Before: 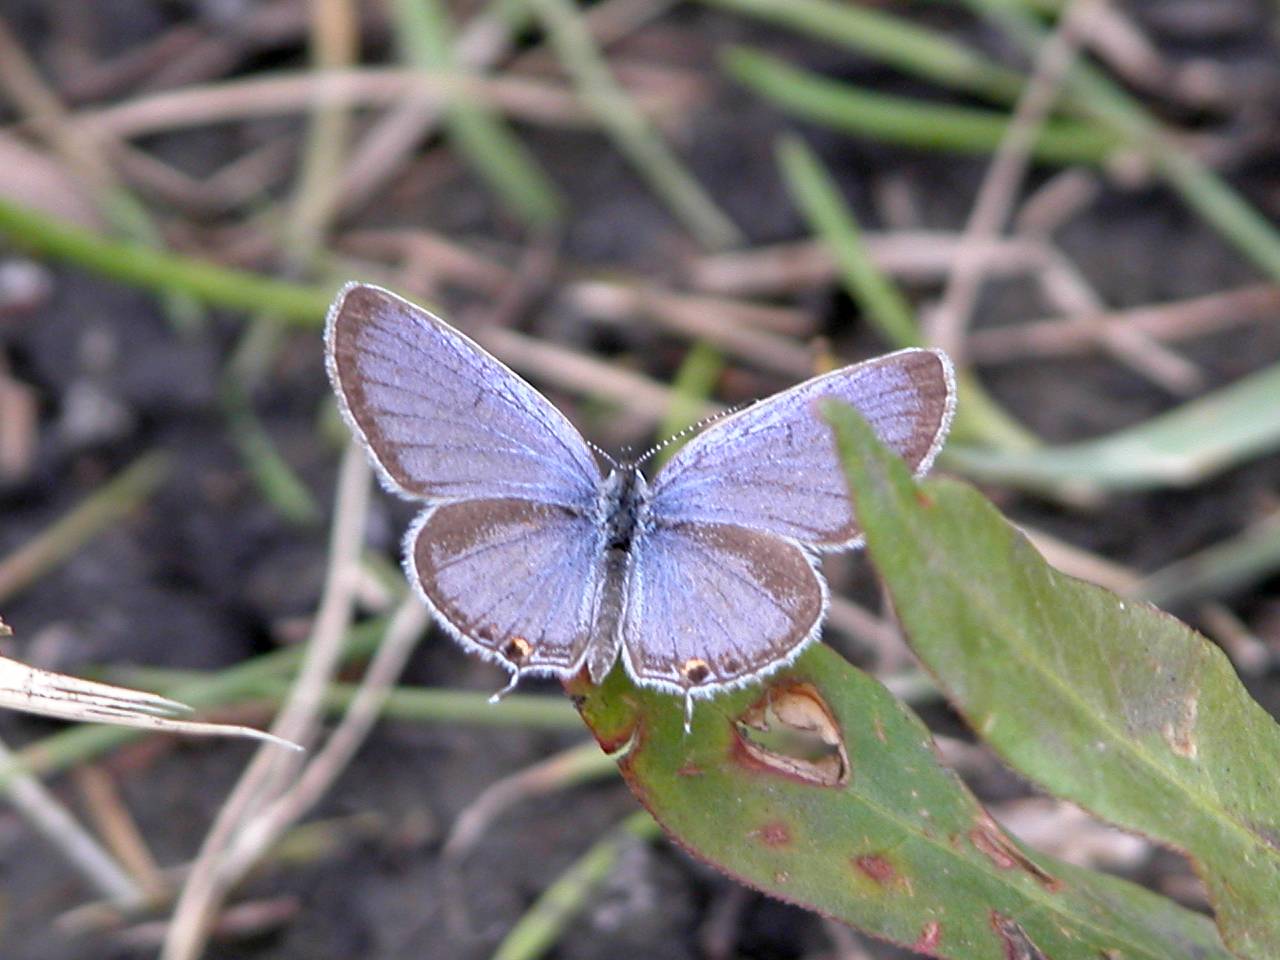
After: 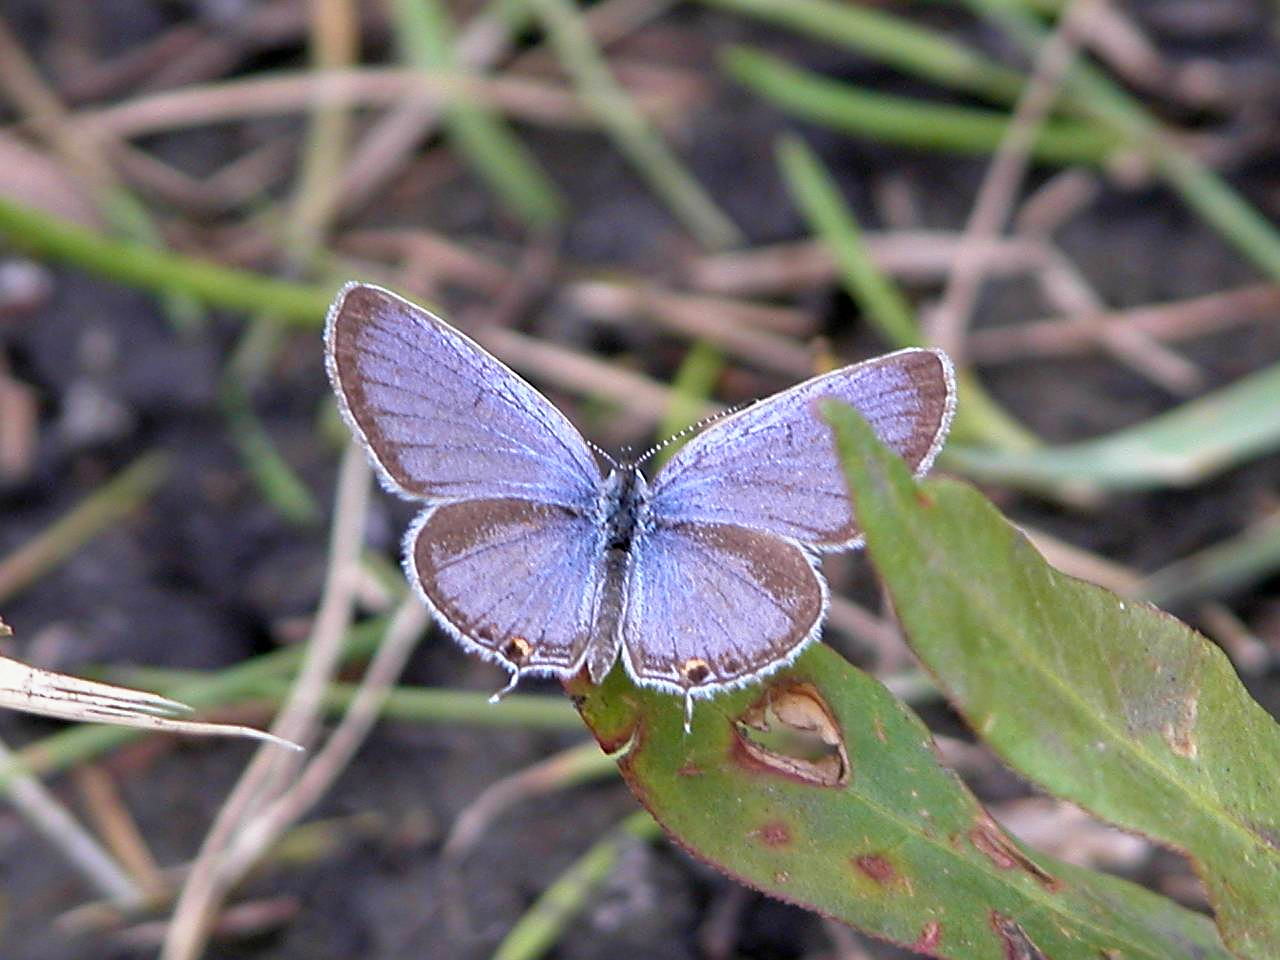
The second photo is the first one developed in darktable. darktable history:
exposure: exposure -0.112 EV, compensate exposure bias true, compensate highlight preservation false
sharpen: on, module defaults
color zones: curves: ch0 [(0.068, 0.464) (0.25, 0.5) (0.48, 0.508) (0.75, 0.536) (0.886, 0.476) (0.967, 0.456)]; ch1 [(0.066, 0.456) (0.25, 0.5) (0.616, 0.508) (0.746, 0.56) (0.934, 0.444)]
velvia: on, module defaults
